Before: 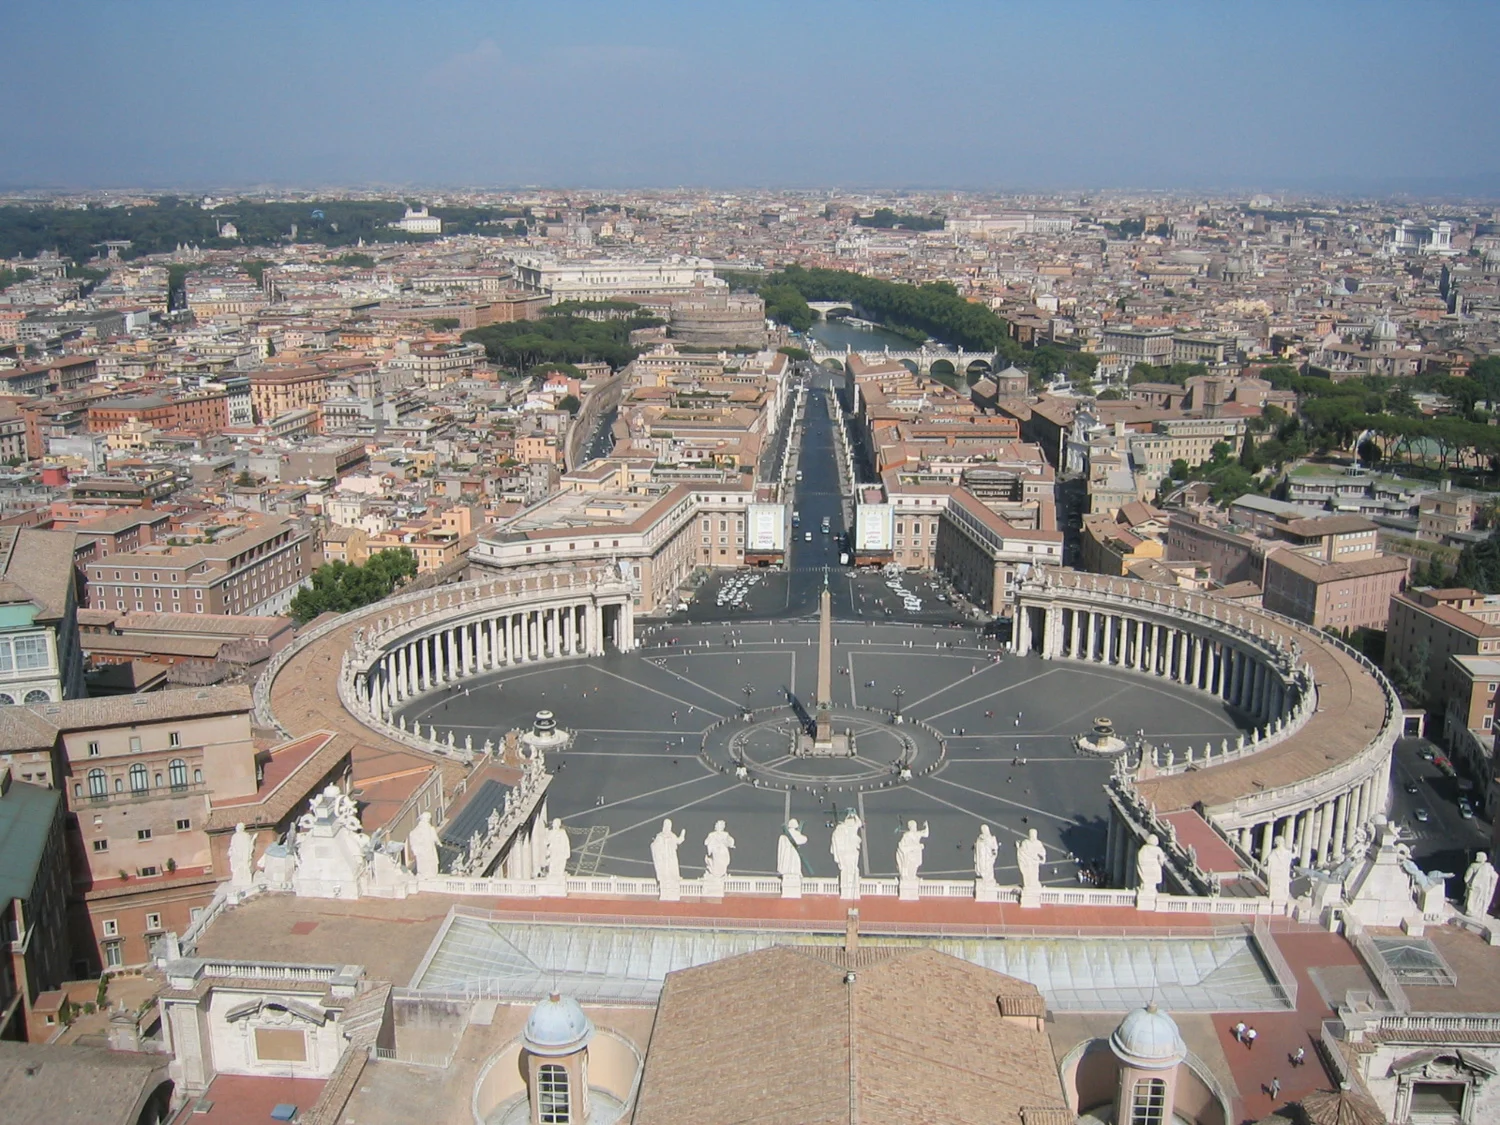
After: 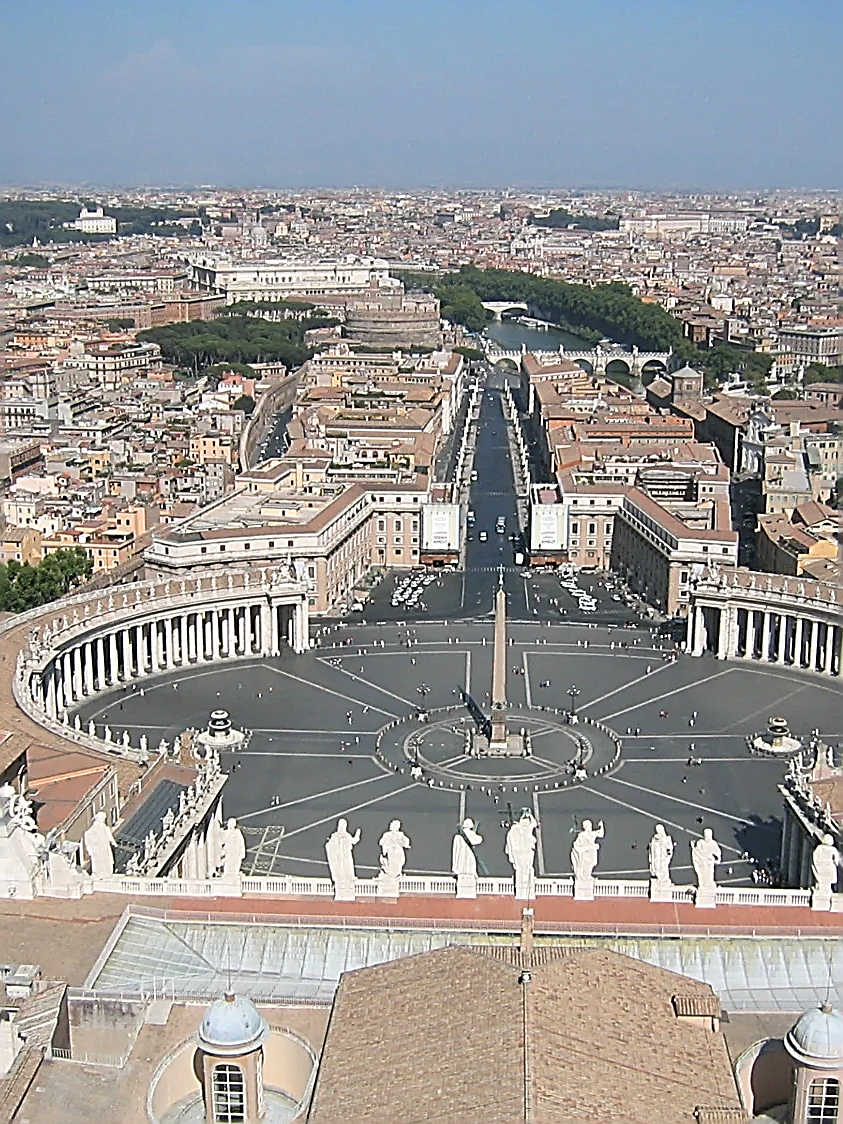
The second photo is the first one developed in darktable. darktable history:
color balance rgb: shadows lift › luminance -10%, highlights gain › luminance 10%, saturation formula JzAzBz (2021)
sharpen: amount 2
crop: left 21.674%, right 22.086%
